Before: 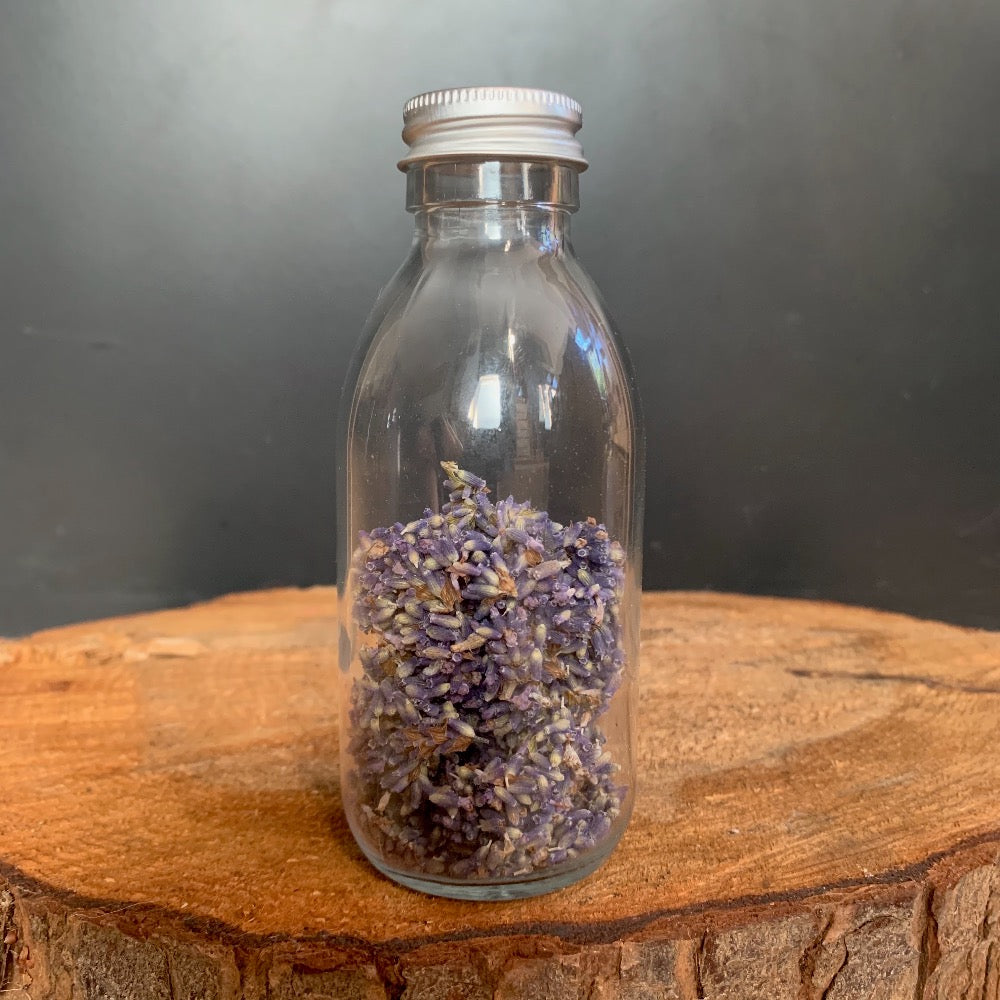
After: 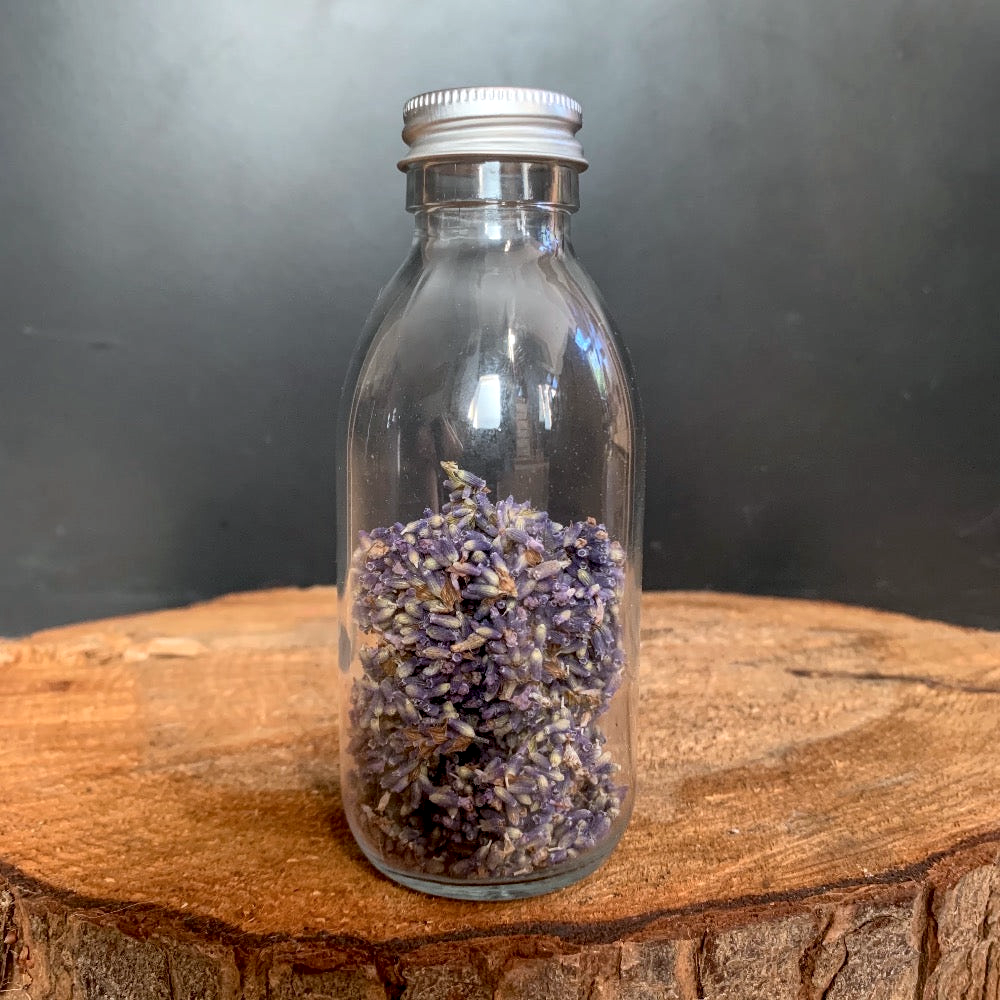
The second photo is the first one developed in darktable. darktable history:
local contrast: highlights 40%, shadows 60%, detail 136%, midtone range 0.514
color calibration: x 0.355, y 0.367, temperature 4700.38 K
